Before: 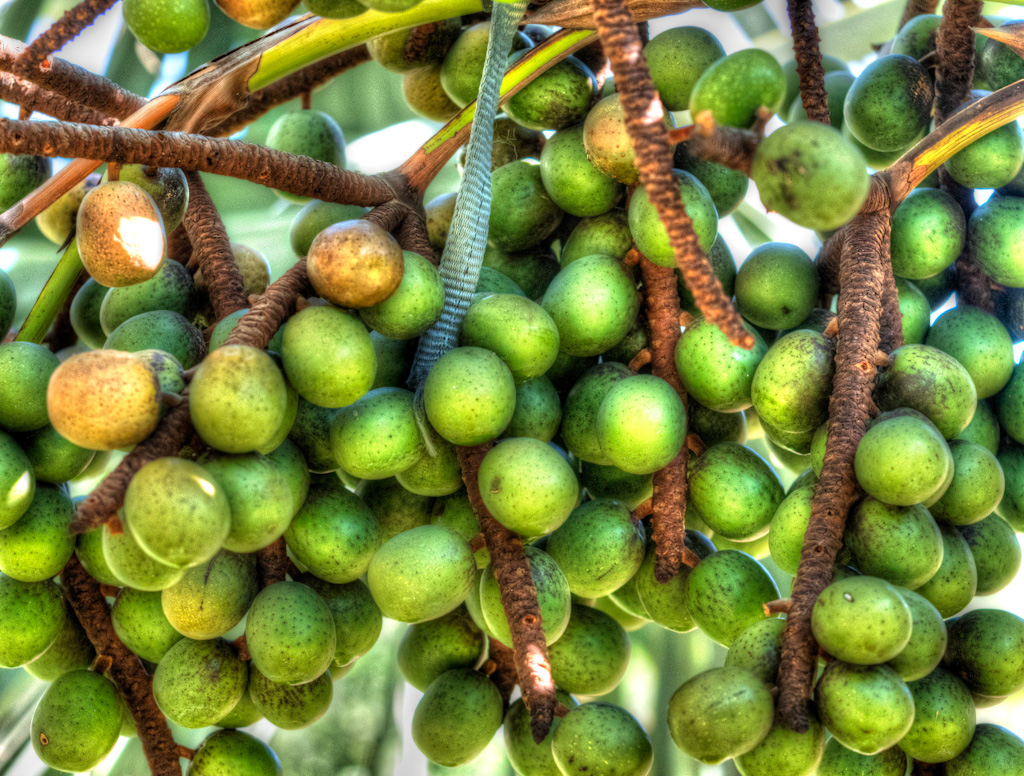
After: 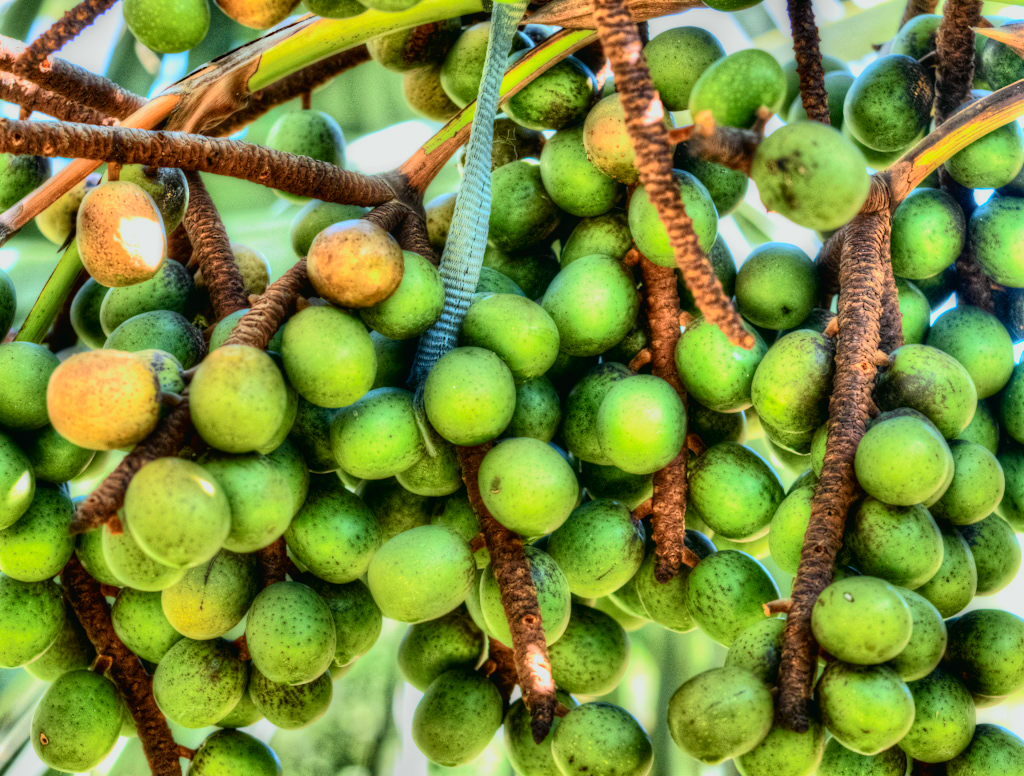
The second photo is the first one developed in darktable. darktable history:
tone curve: curves: ch0 [(0, 0.017) (0.091, 0.046) (0.298, 0.287) (0.439, 0.482) (0.64, 0.729) (0.785, 0.817) (0.995, 0.917)]; ch1 [(0, 0) (0.384, 0.365) (0.463, 0.447) (0.486, 0.474) (0.503, 0.497) (0.526, 0.52) (0.555, 0.564) (0.578, 0.595) (0.638, 0.644) (0.766, 0.773) (1, 1)]; ch2 [(0, 0) (0.374, 0.344) (0.449, 0.434) (0.501, 0.501) (0.528, 0.519) (0.569, 0.589) (0.61, 0.646) (0.666, 0.688) (1, 1)], color space Lab, independent channels, preserve colors none
